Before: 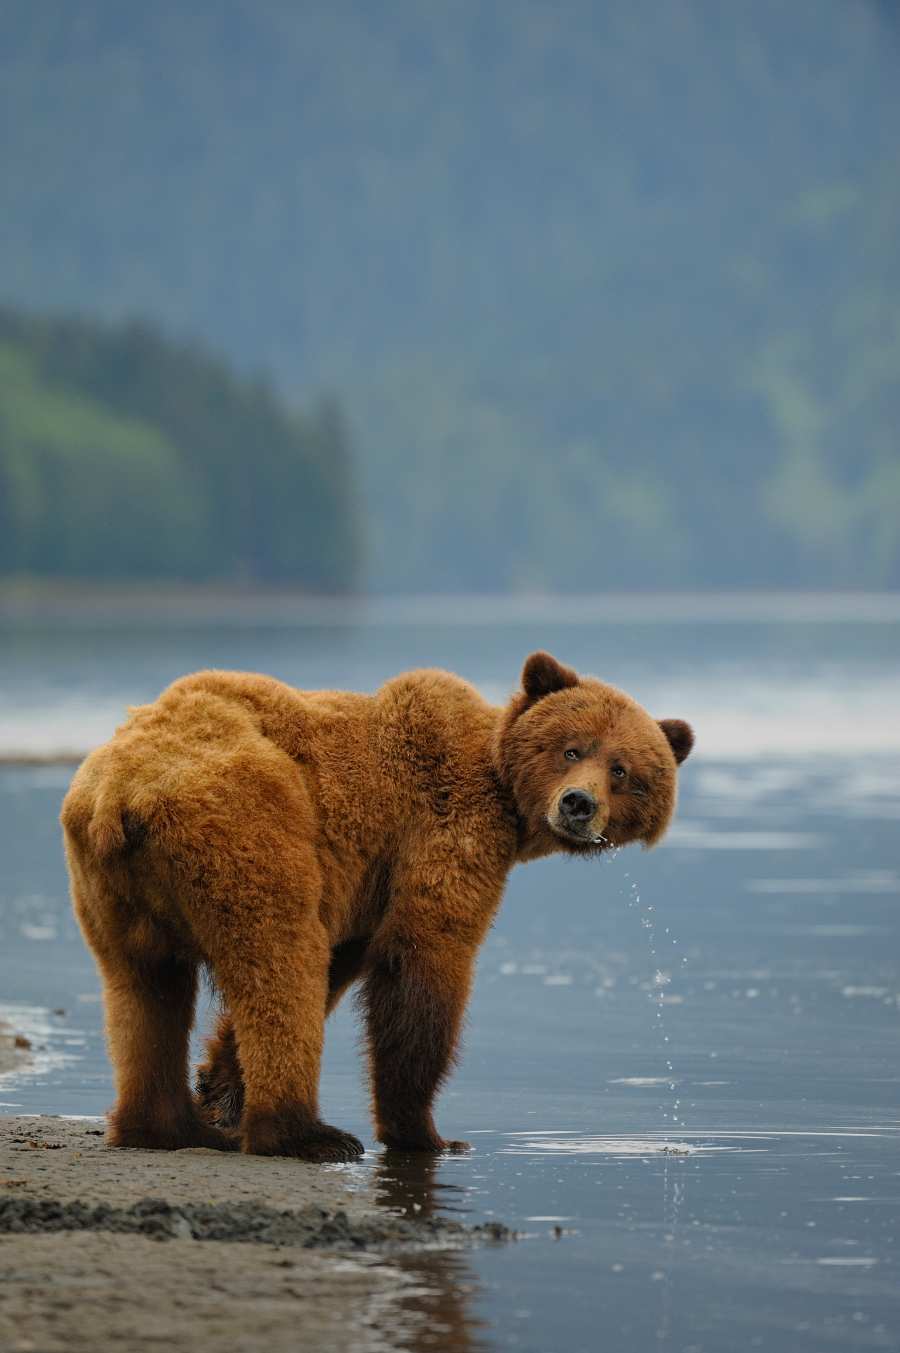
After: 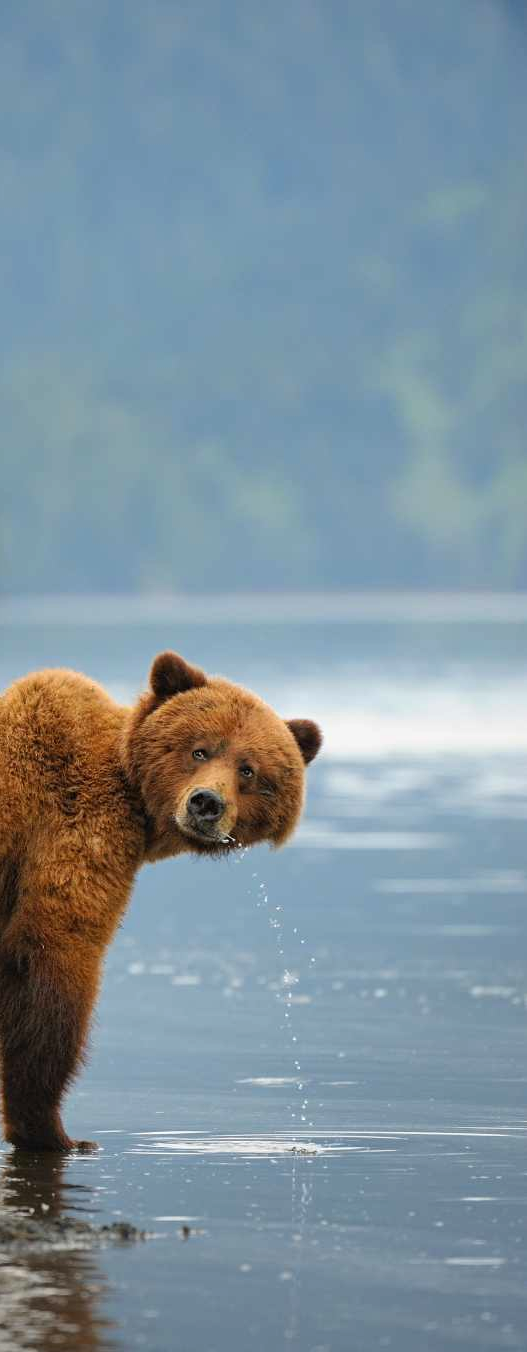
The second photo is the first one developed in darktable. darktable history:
crop: left 41.402%
exposure: black level correction 0, exposure 0.5 EV, compensate exposure bias true, compensate highlight preservation false
